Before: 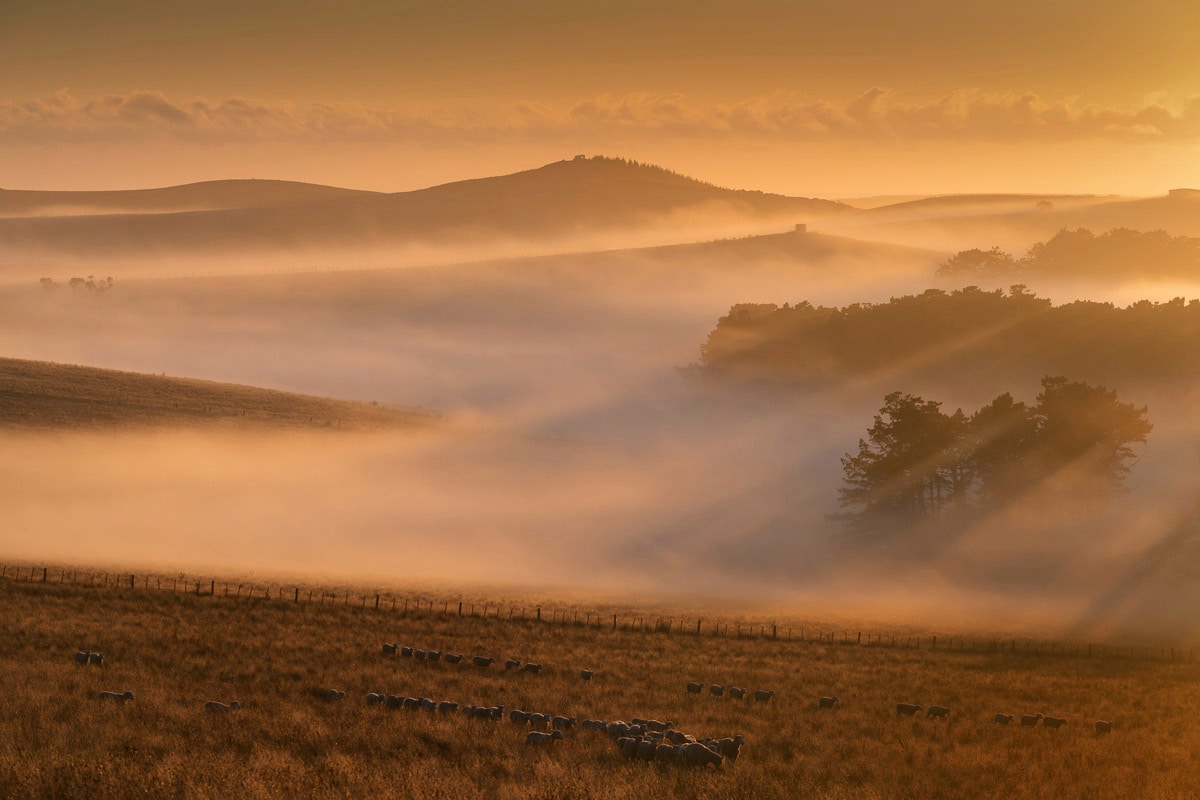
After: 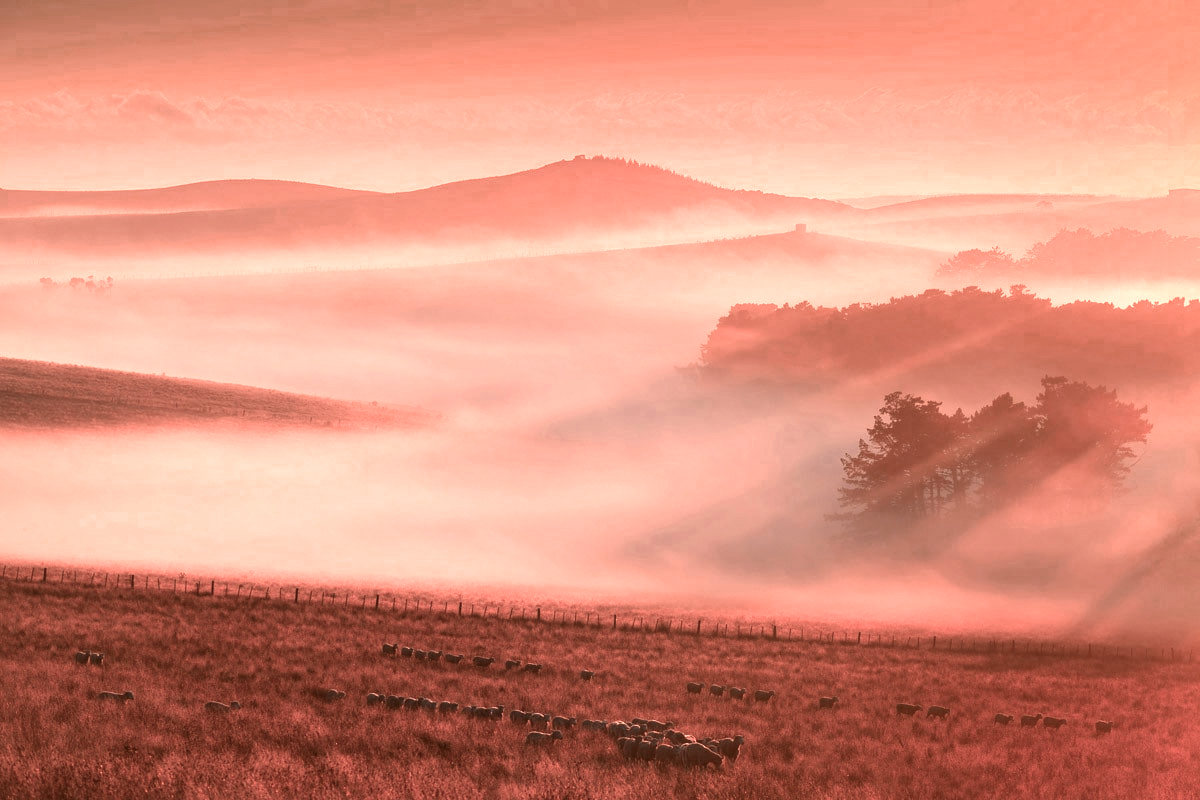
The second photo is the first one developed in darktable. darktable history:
color zones: curves: ch0 [(0.006, 0.385) (0.143, 0.563) (0.243, 0.321) (0.352, 0.464) (0.516, 0.456) (0.625, 0.5) (0.75, 0.5) (0.875, 0.5)]; ch1 [(0, 0.5) (0.134, 0.504) (0.246, 0.463) (0.421, 0.515) (0.5, 0.56) (0.625, 0.5) (0.75, 0.5) (0.875, 0.5)]; ch2 [(0, 0.5) (0.131, 0.426) (0.307, 0.289) (0.38, 0.188) (0.513, 0.216) (0.625, 0.548) (0.75, 0.468) (0.838, 0.396) (0.971, 0.311)]
exposure: exposure 0.921 EV, compensate highlight preservation false
color correction: highlights a* 10.21, highlights b* 9.79, shadows a* 8.61, shadows b* 7.88, saturation 0.8
